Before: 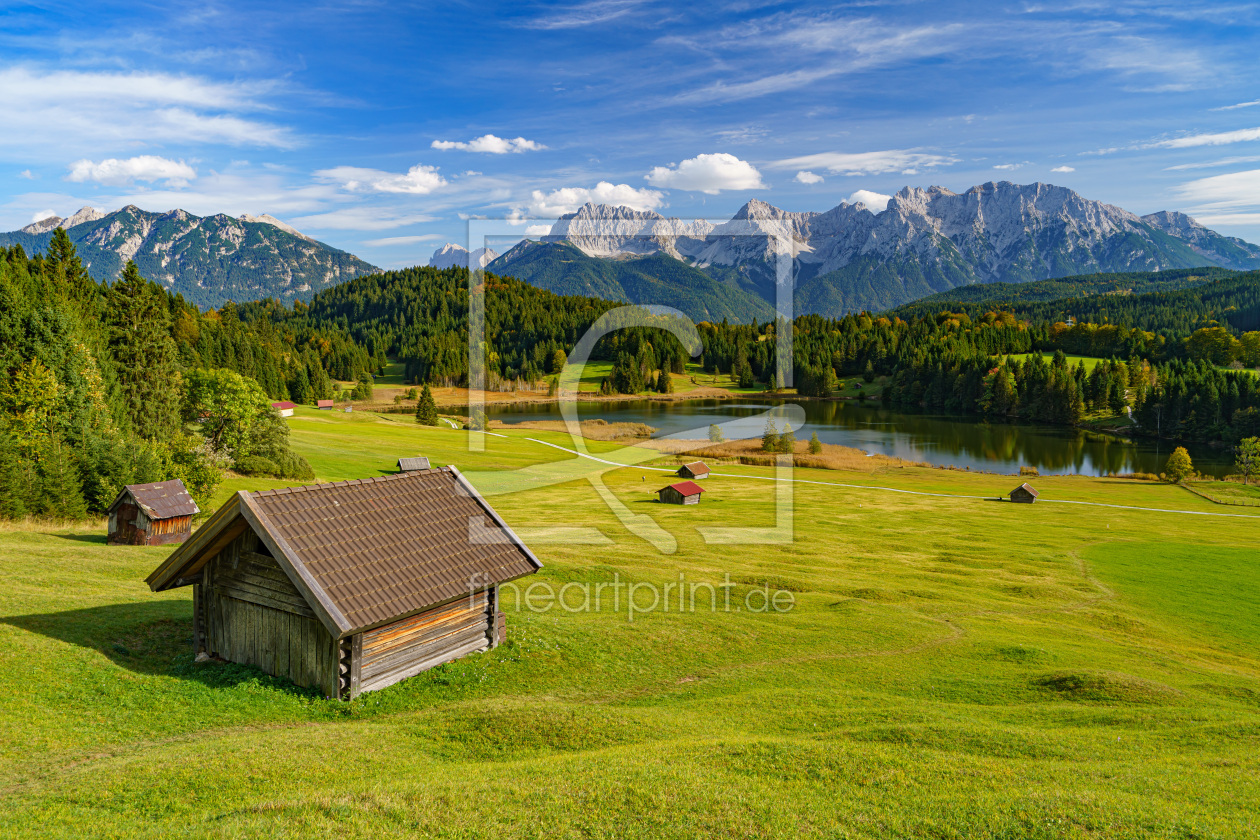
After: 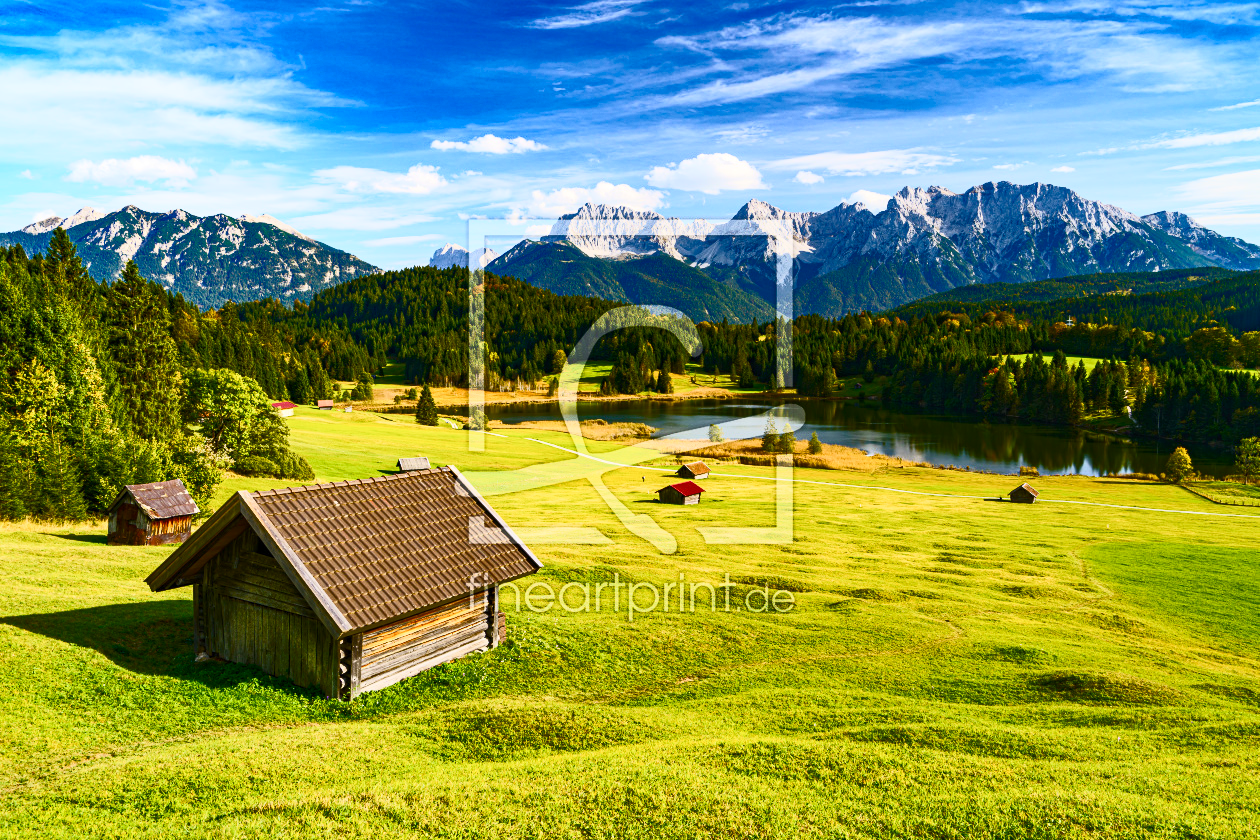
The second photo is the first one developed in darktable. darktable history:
tone curve: curves: ch0 [(0, 0) (0.427, 0.375) (0.616, 0.801) (1, 1)], color space Lab, independent channels, preserve colors none
color balance rgb: linear chroma grading › global chroma 15.169%, perceptual saturation grading › global saturation 0.23%, perceptual saturation grading › highlights -17.01%, perceptual saturation grading › mid-tones 33.243%, perceptual saturation grading › shadows 50.353%
shadows and highlights: shadows 12.8, white point adjustment 1.11, soften with gaussian
